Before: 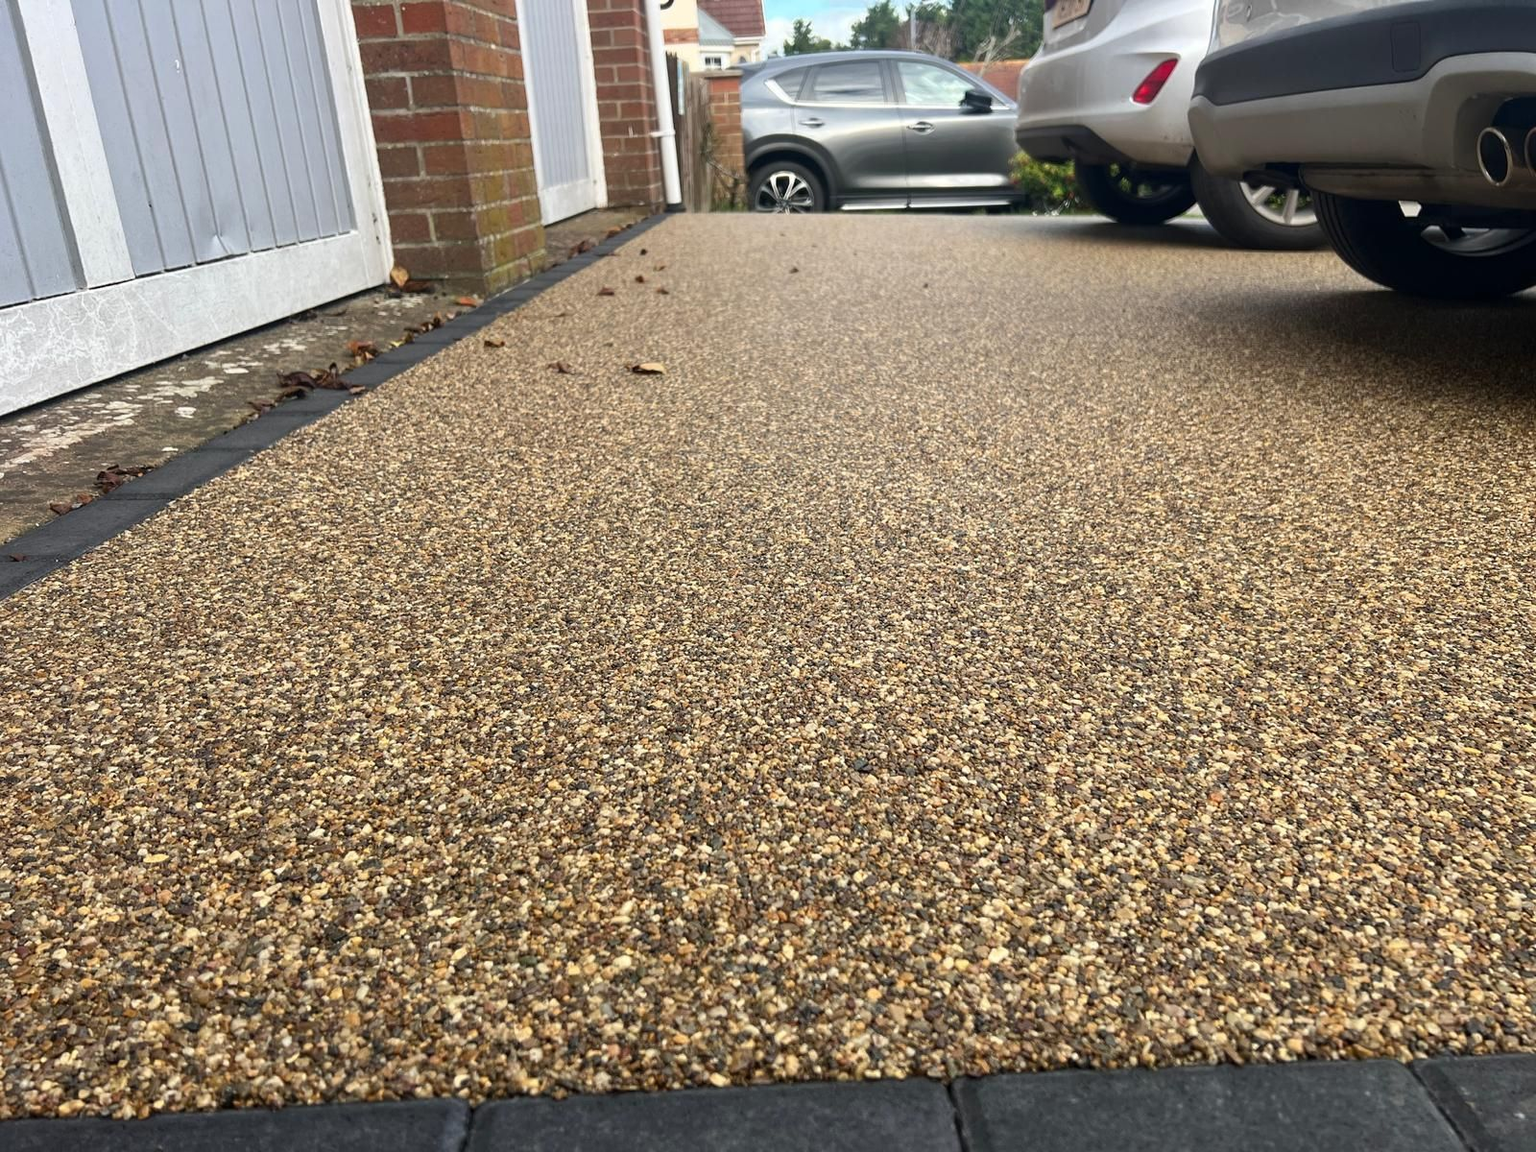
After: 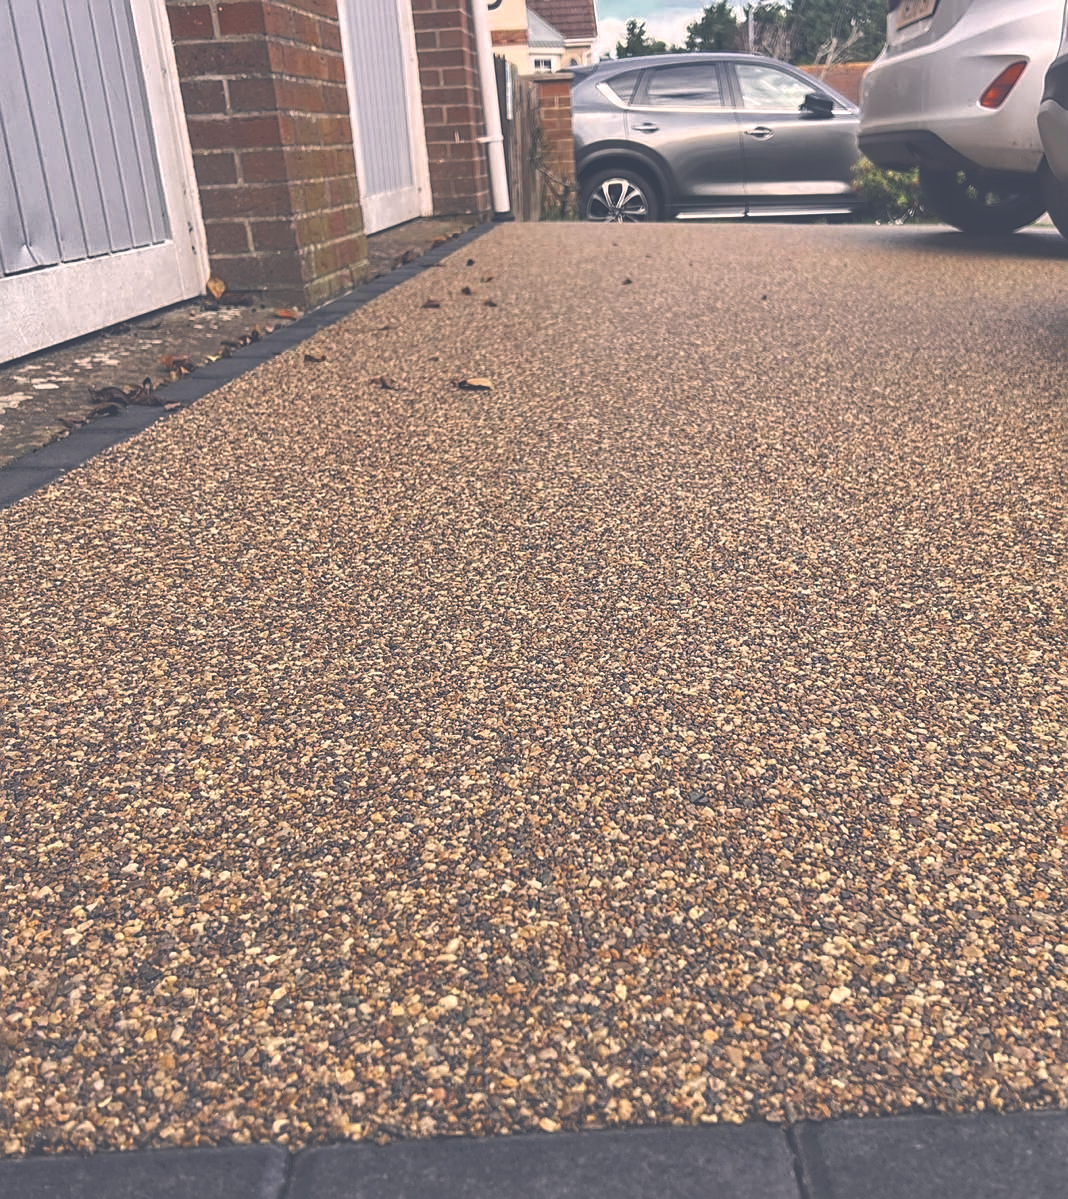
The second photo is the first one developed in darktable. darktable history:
color zones: curves: ch0 [(0, 0.5) (0.125, 0.4) (0.25, 0.5) (0.375, 0.4) (0.5, 0.4) (0.625, 0.35) (0.75, 0.35) (0.875, 0.5)]; ch1 [(0, 0.35) (0.125, 0.45) (0.25, 0.35) (0.375, 0.35) (0.5, 0.35) (0.625, 0.35) (0.75, 0.45) (0.875, 0.35)]; ch2 [(0, 0.6) (0.125, 0.5) (0.25, 0.5) (0.375, 0.6) (0.5, 0.6) (0.625, 0.5) (0.75, 0.5) (0.875, 0.5)]
shadows and highlights: shadows 60.82, soften with gaussian
exposure: black level correction -0.086, compensate highlight preservation false
color correction: highlights a* 14.44, highlights b* 6.08, shadows a* -4.9, shadows b* -15.84, saturation 0.843
crop and rotate: left 12.525%, right 20.678%
sharpen: on, module defaults
color balance rgb: perceptual saturation grading › global saturation 30.003%, global vibrance 20%
local contrast: on, module defaults
